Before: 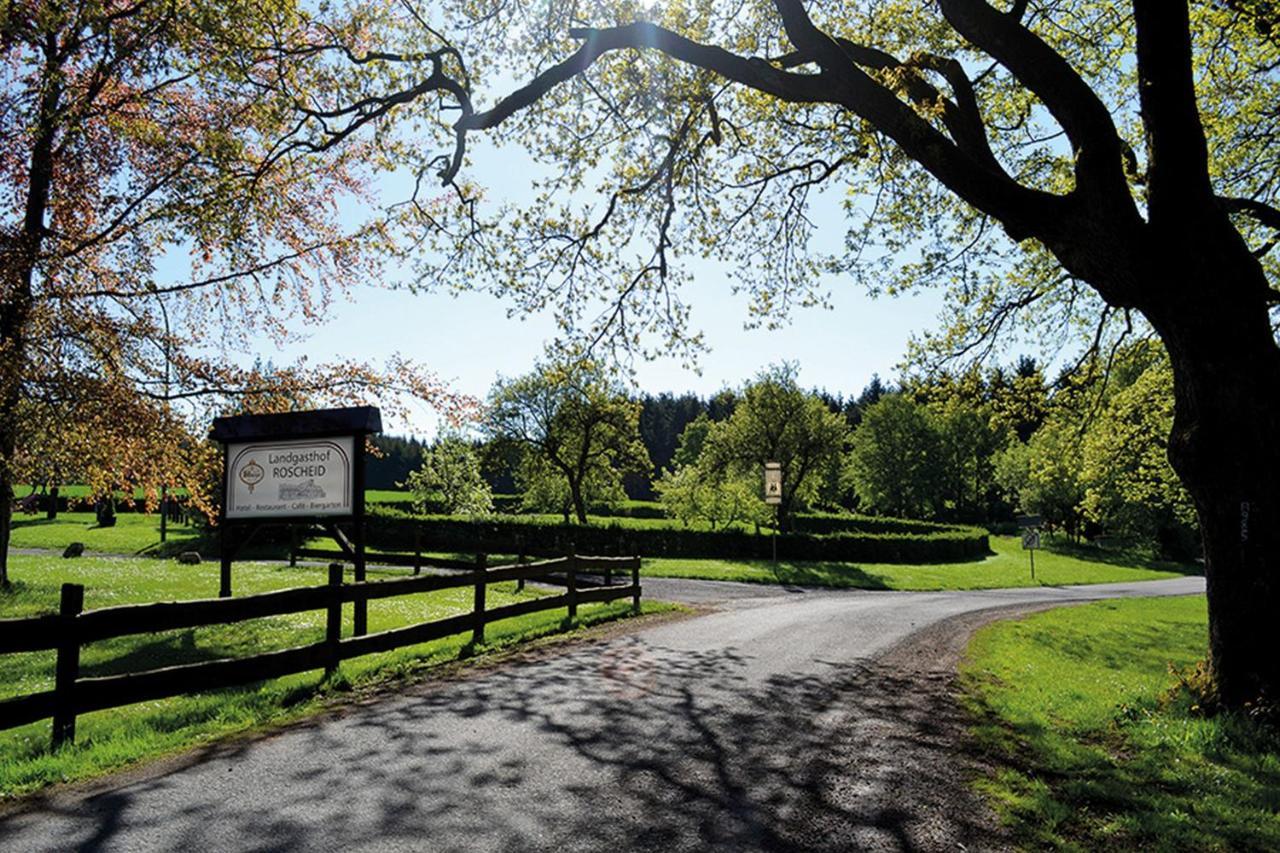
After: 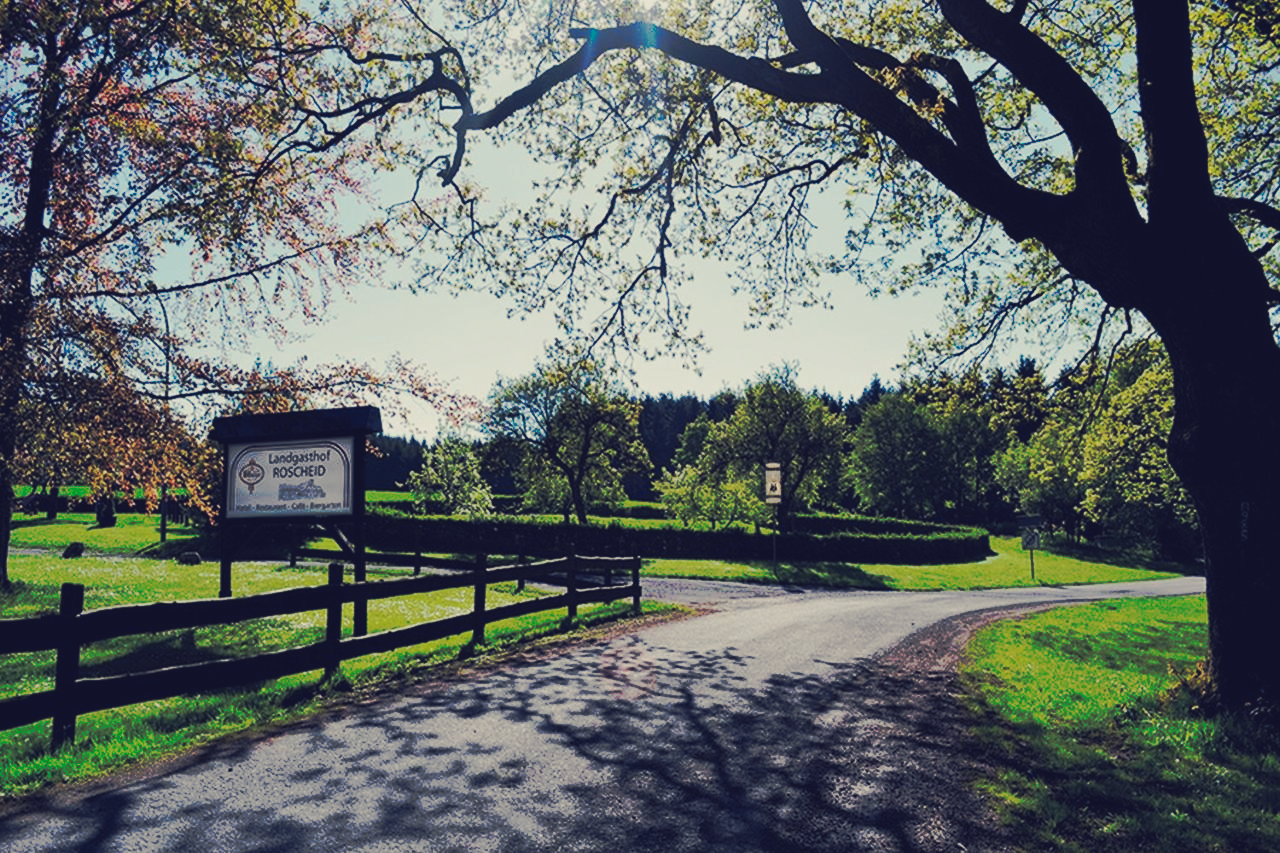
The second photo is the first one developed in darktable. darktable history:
tone curve: curves: ch0 [(0, 0) (0.003, 0.002) (0.011, 0.01) (0.025, 0.021) (0.044, 0.038) (0.069, 0.06) (0.1, 0.086) (0.136, 0.117) (0.177, 0.153) (0.224, 0.193) (0.277, 0.238) (0.335, 0.288) (0.399, 0.343) (0.468, 0.403) (0.543, 0.582) (0.623, 0.656) (0.709, 0.734) (0.801, 0.818) (0.898, 0.906) (1, 1)], preserve colors none
color look up table: target L [84.62, 83, 81.4, 77.38, 76.27, 75.35, 71.63, 71.47, 70.9, 59.76, 54.58, 55.84, 48.37, 44.28, 19.11, 200, 81.53, 76.27, 70.69, 60.98, 59.72, 54.14, 43.58, 42.5, 39.43, 35.5, 19.44, 11.07, 68.99, 69.63, 62.94, 53, 52.12, 49.7, 46.3, 44.24, 33.69, 29.55, 34.13, 31.02, 28.23, 22.13, 11.65, 84.06, 77.08, 67.59, 51.17, 31.31, 9.952], target a [-10.78, -17.59, -26.96, -55.01, -56.96, -11, -64.85, -35.07, -9.03, -41.78, -38.8, 1.135, -41.53, -20.86, -14.01, 0, -1.226, 16.57, 12.72, 42.31, 17.51, 54.96, 31.83, 42.37, 61.71, 6.639, 19.49, 16.48, 29.16, 12.55, 8.737, 64.29, -10.37, 73.19, 60.97, 13.28, 26.02, 38.57, 56.7, 20.3, 3.269, 8.53, 24.74, -4.31, -40.57, -21.95, -17.08, -14.76, 4.984], target b [44.76, 15.79, 70.86, 12.72, 32.39, 66.23, 60.45, 20.82, 14.81, 4.152, 44.62, 37.86, 21.42, 15.93, -0.053, 0, 35.58, 5.887, 63.19, 7.584, 18.64, 25.7, -4.09, 23.13, 32.62, -3.952, 1.3, -19.05, -13.62, -16.89, -1.357, -15.78, -42.99, -45.61, -6.394, -24.16, -40.22, -80.05, -47.63, -64.09, -22.3, -39.79, -48.49, 4.467, -5.563, -20.1, -14.52, -17.72, -19.58], num patches 49
